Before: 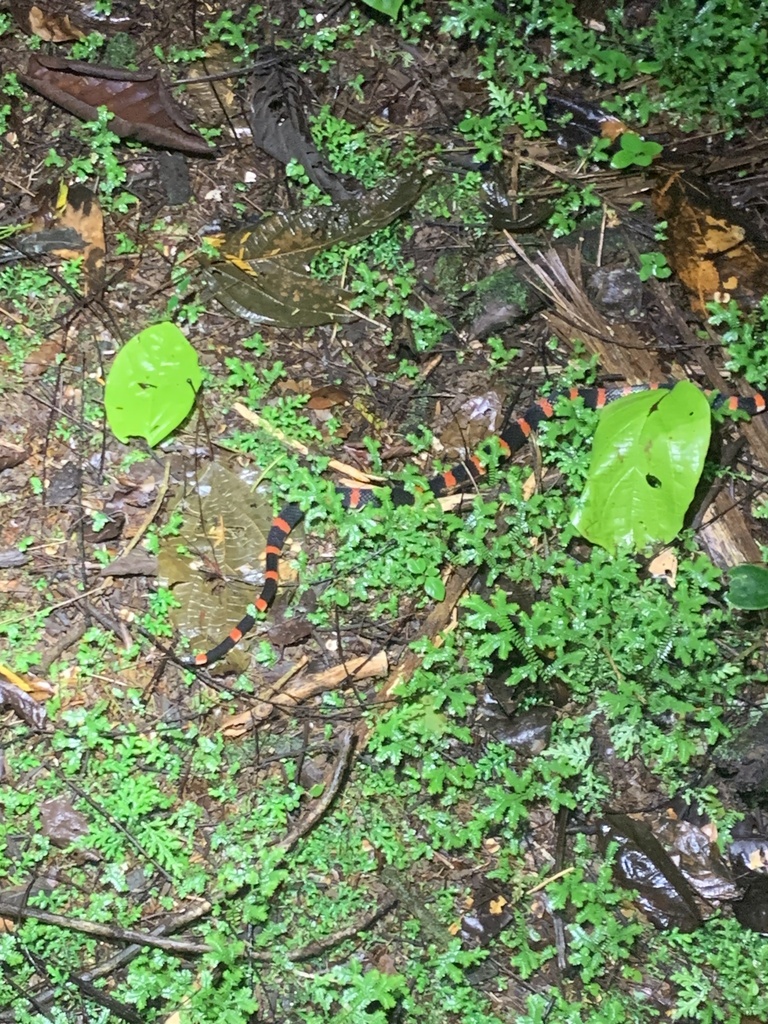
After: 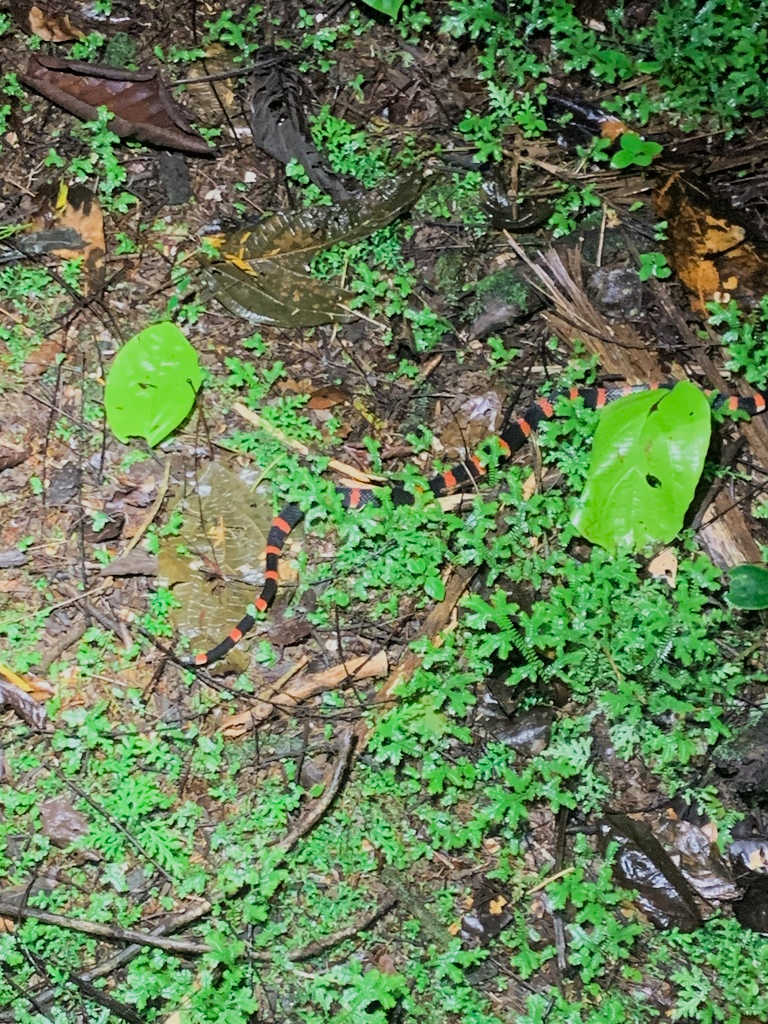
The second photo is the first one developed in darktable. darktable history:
filmic rgb: black relative exposure -7.65 EV, white relative exposure 3.98 EV, hardness 4.02, contrast 1.096, highlights saturation mix -29.34%
